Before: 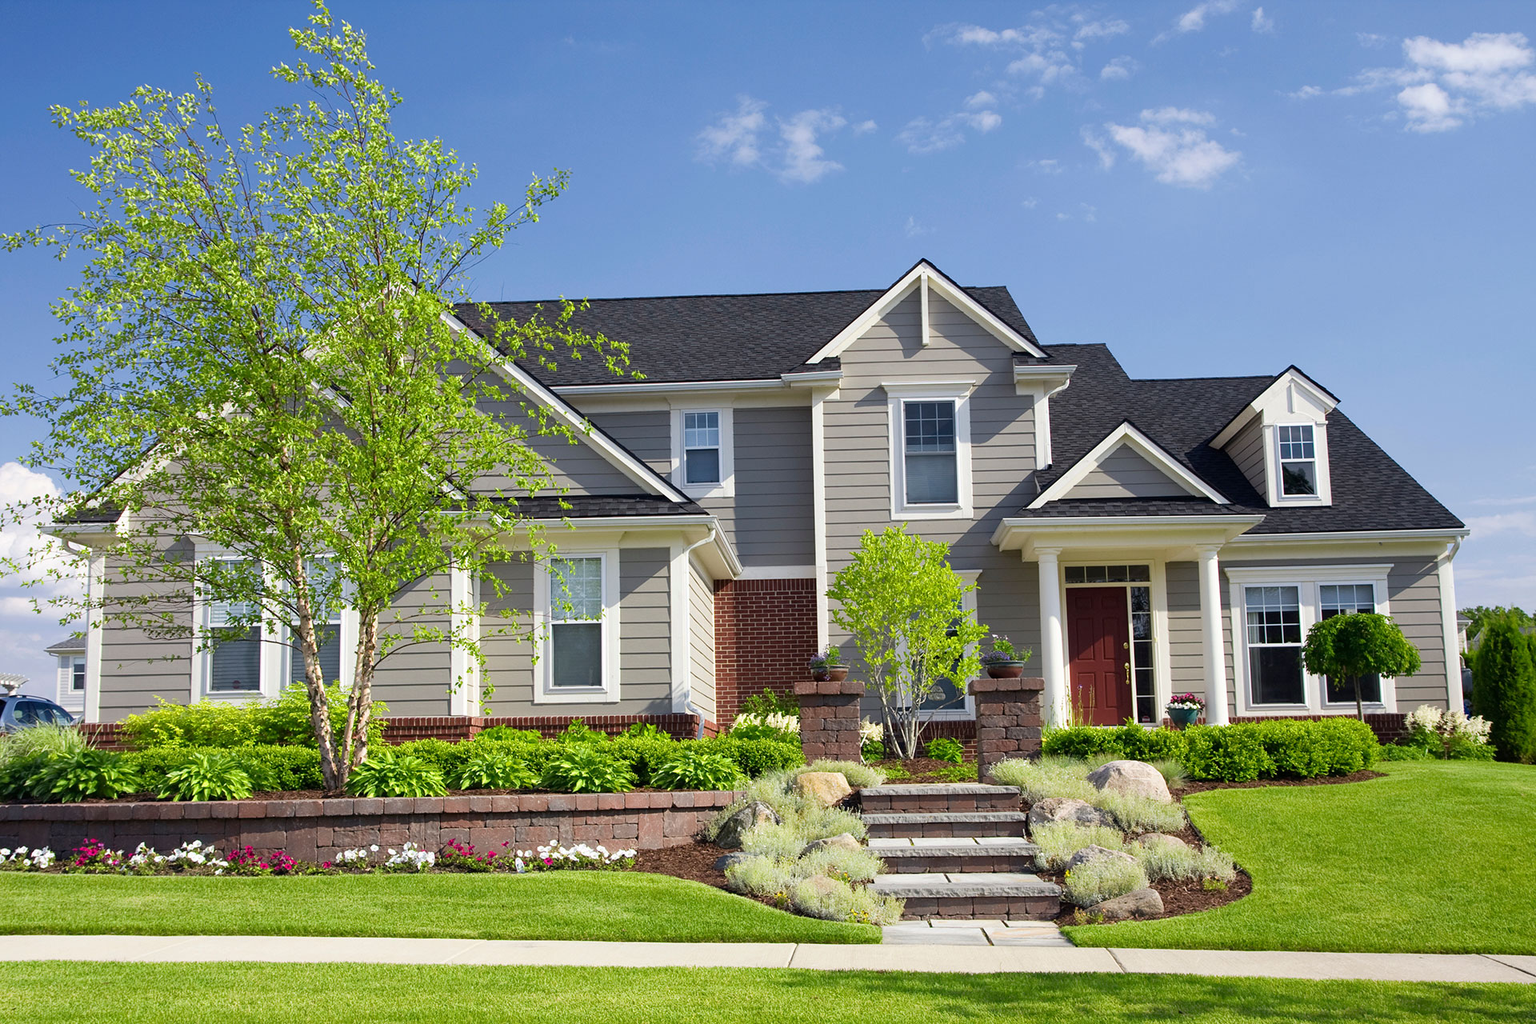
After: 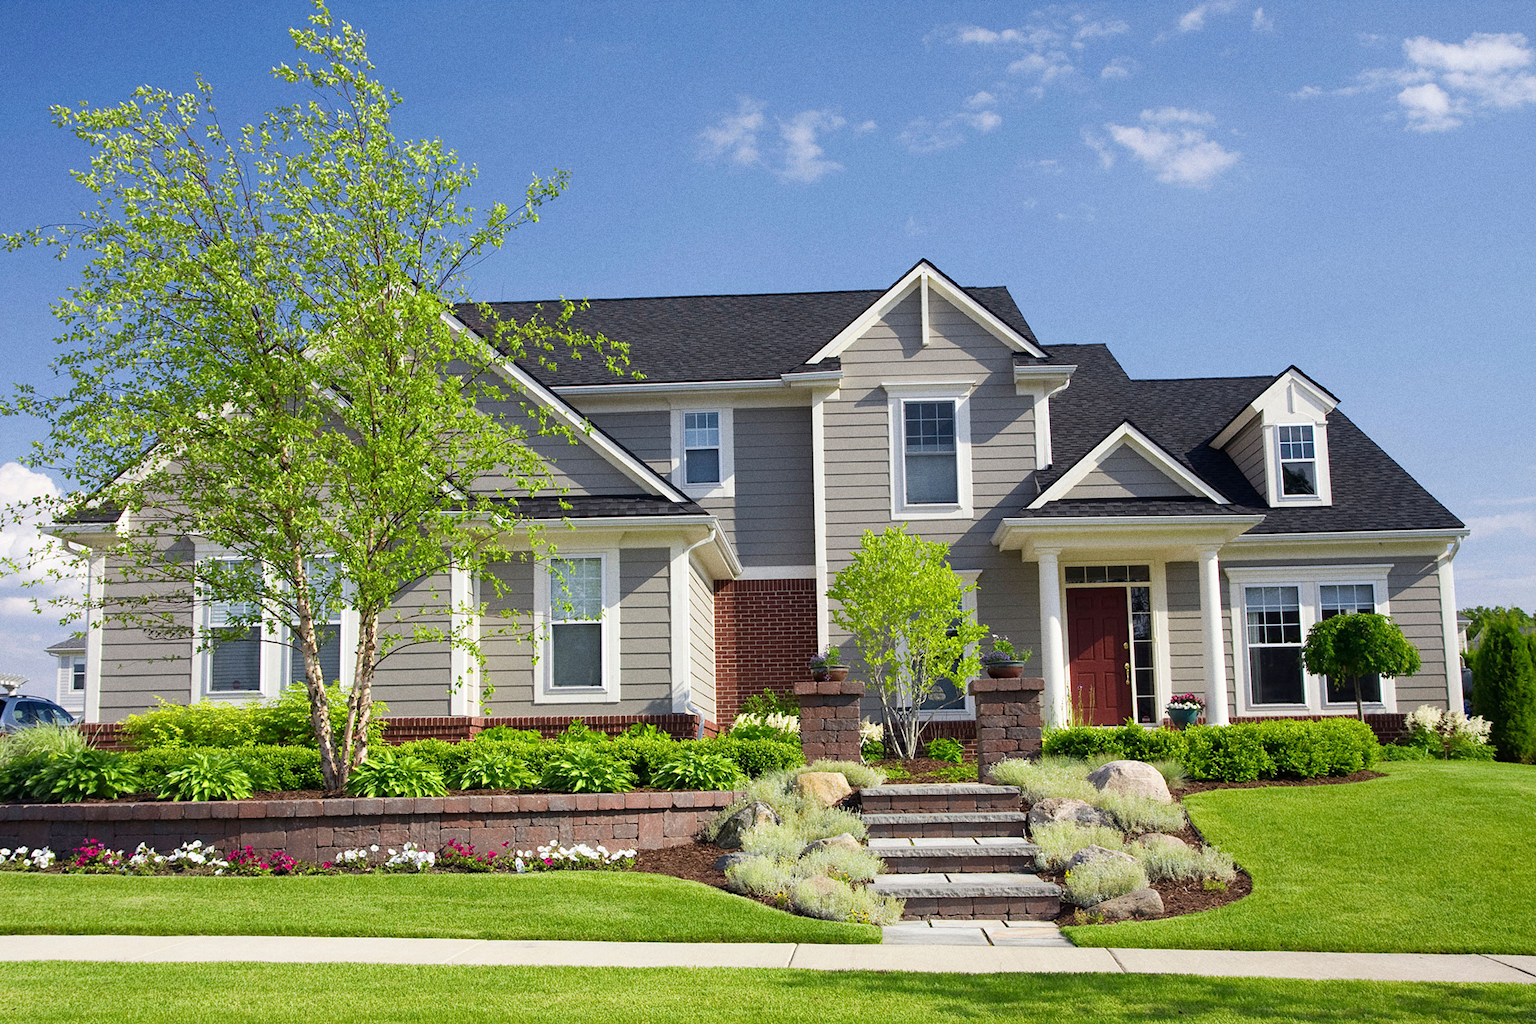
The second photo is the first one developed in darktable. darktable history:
grain: on, module defaults
